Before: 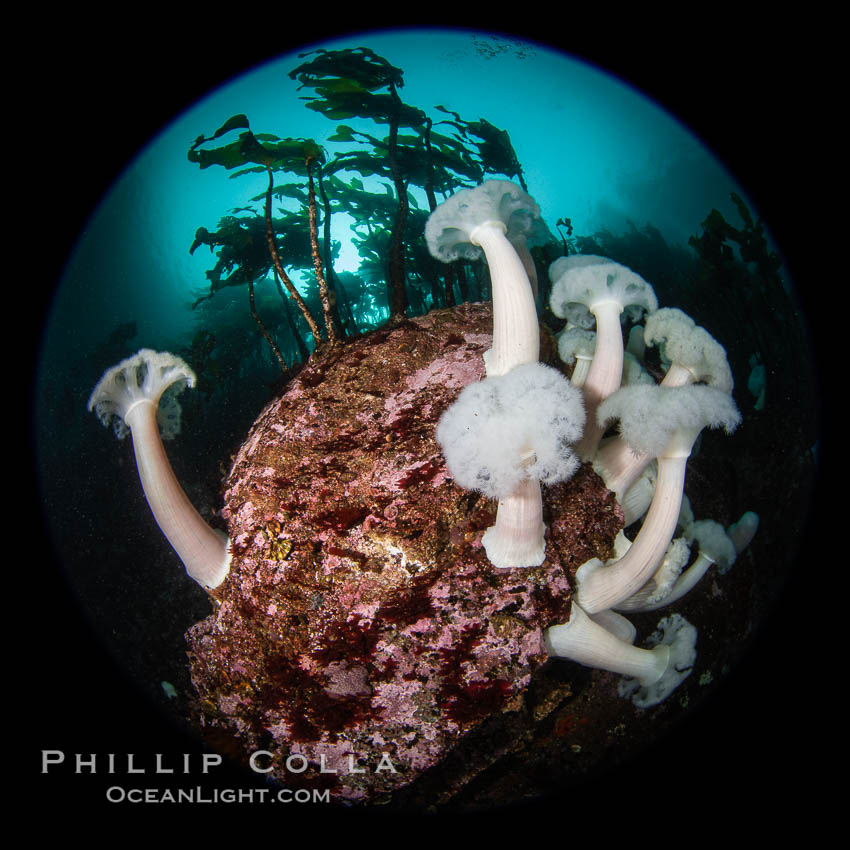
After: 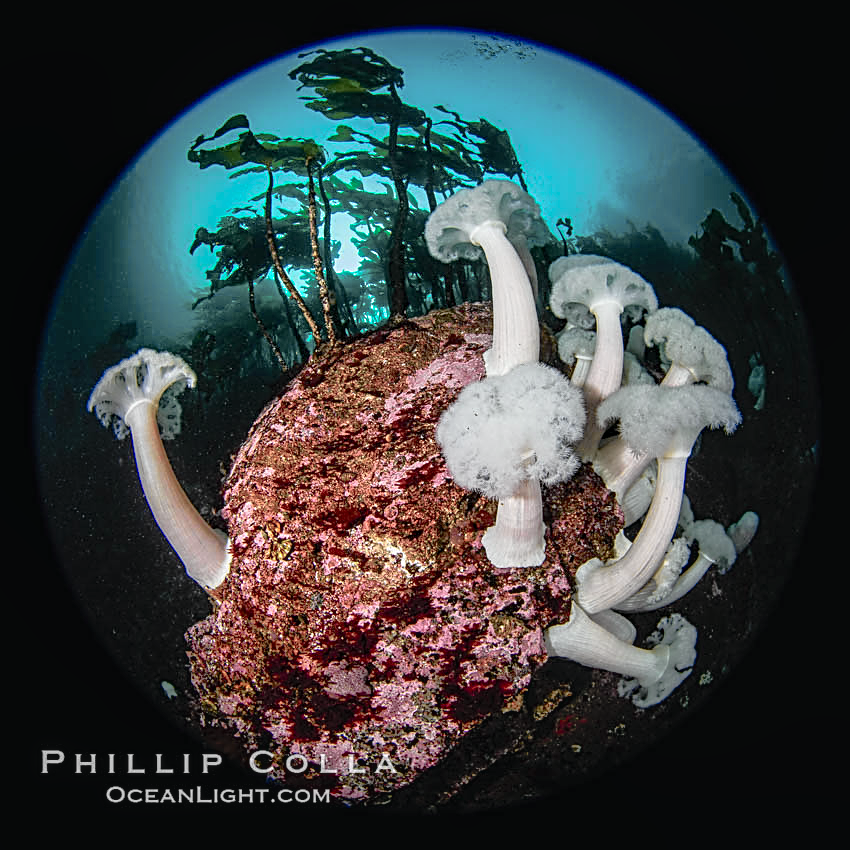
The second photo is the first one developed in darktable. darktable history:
local contrast: detail 130%
tone curve: curves: ch0 [(0, 0.009) (0.105, 0.08) (0.195, 0.18) (0.283, 0.316) (0.384, 0.434) (0.485, 0.531) (0.638, 0.69) (0.81, 0.872) (1, 0.977)]; ch1 [(0, 0) (0.161, 0.092) (0.35, 0.33) (0.379, 0.401) (0.456, 0.469) (0.502, 0.5) (0.525, 0.514) (0.586, 0.604) (0.642, 0.645) (0.858, 0.817) (1, 0.942)]; ch2 [(0, 0) (0.371, 0.362) (0.437, 0.437) (0.48, 0.49) (0.53, 0.515) (0.56, 0.571) (0.622, 0.606) (0.881, 0.795) (1, 0.929)], color space Lab, independent channels, preserve colors none
sharpen: radius 2.584, amount 0.688
shadows and highlights: on, module defaults
